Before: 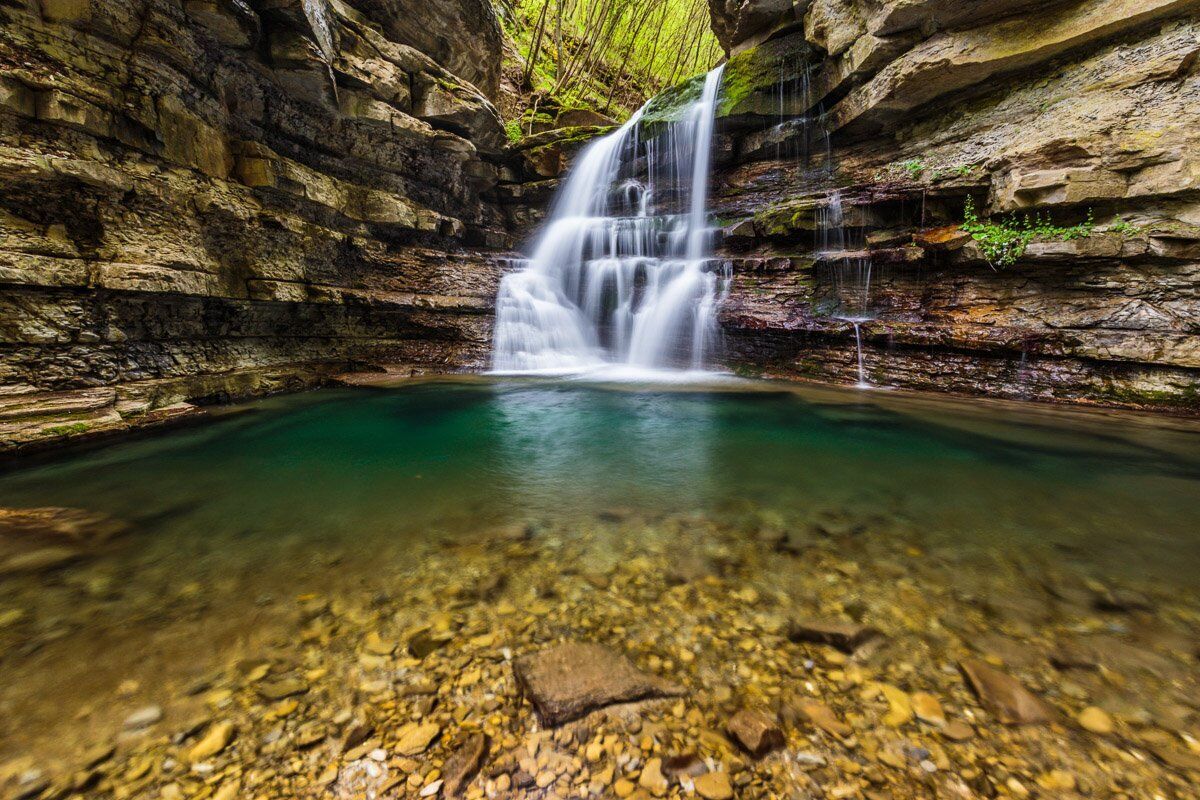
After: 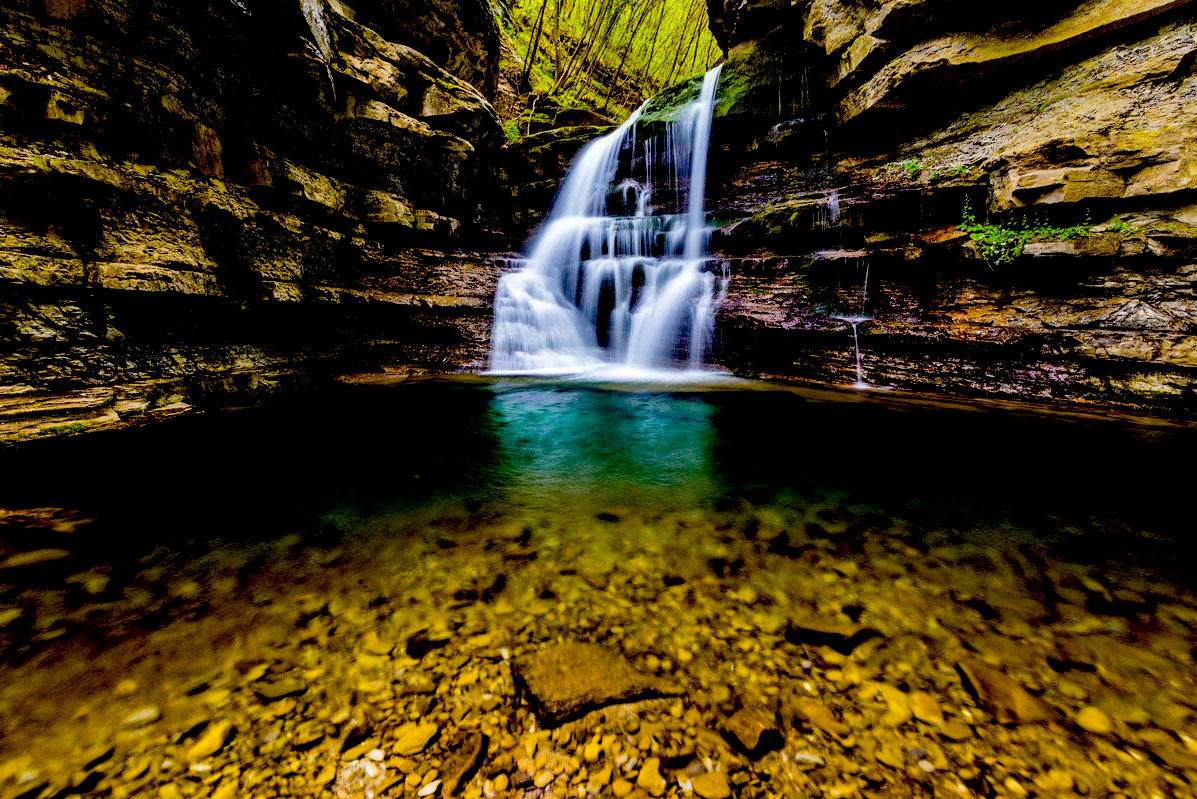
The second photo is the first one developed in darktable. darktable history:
color zones: curves: ch1 [(0, 0.469) (0.01, 0.469) (0.12, 0.446) (0.248, 0.469) (0.5, 0.5) (0.748, 0.5) (0.99, 0.469) (1, 0.469)], process mode strong
color balance rgb: power › hue 75.12°, perceptual saturation grading › global saturation 43.109%, global vibrance 20%
shadows and highlights: shadows 21.01, highlights -81.95, soften with gaussian
exposure: black level correction 0.056, exposure -0.038 EV, compensate highlight preservation false
haze removal: strength 0.277, distance 0.251, compatibility mode true, adaptive false
crop and rotate: left 0.173%, bottom 0.003%
